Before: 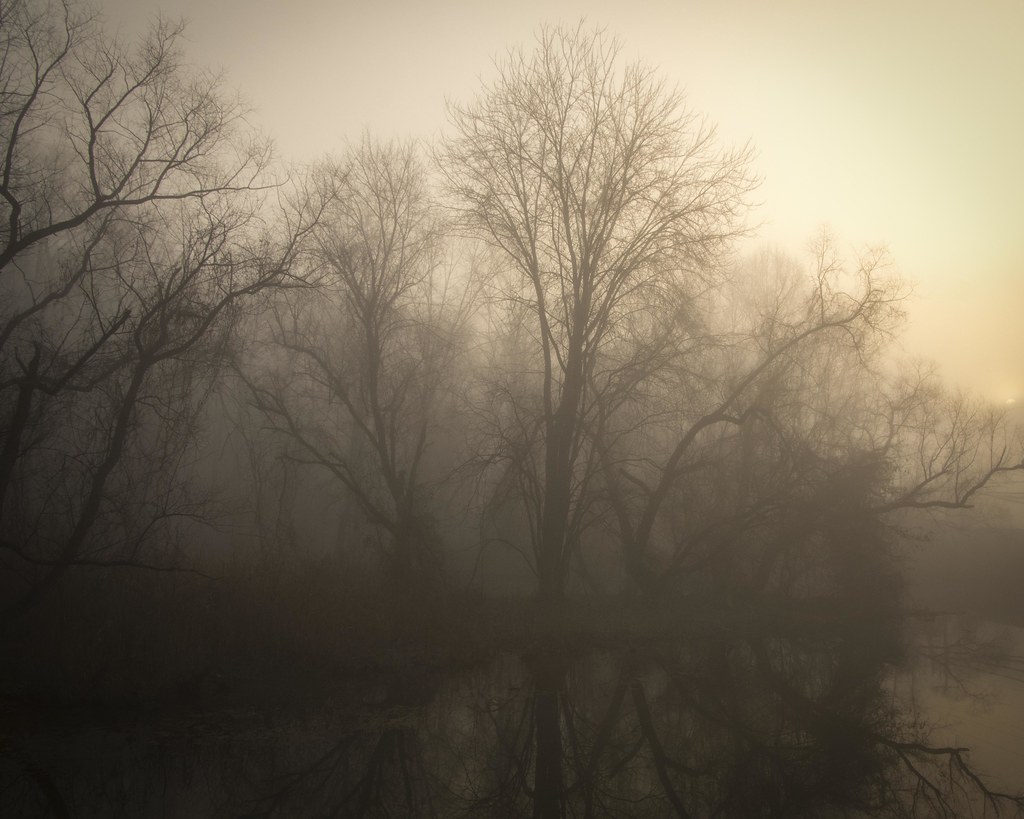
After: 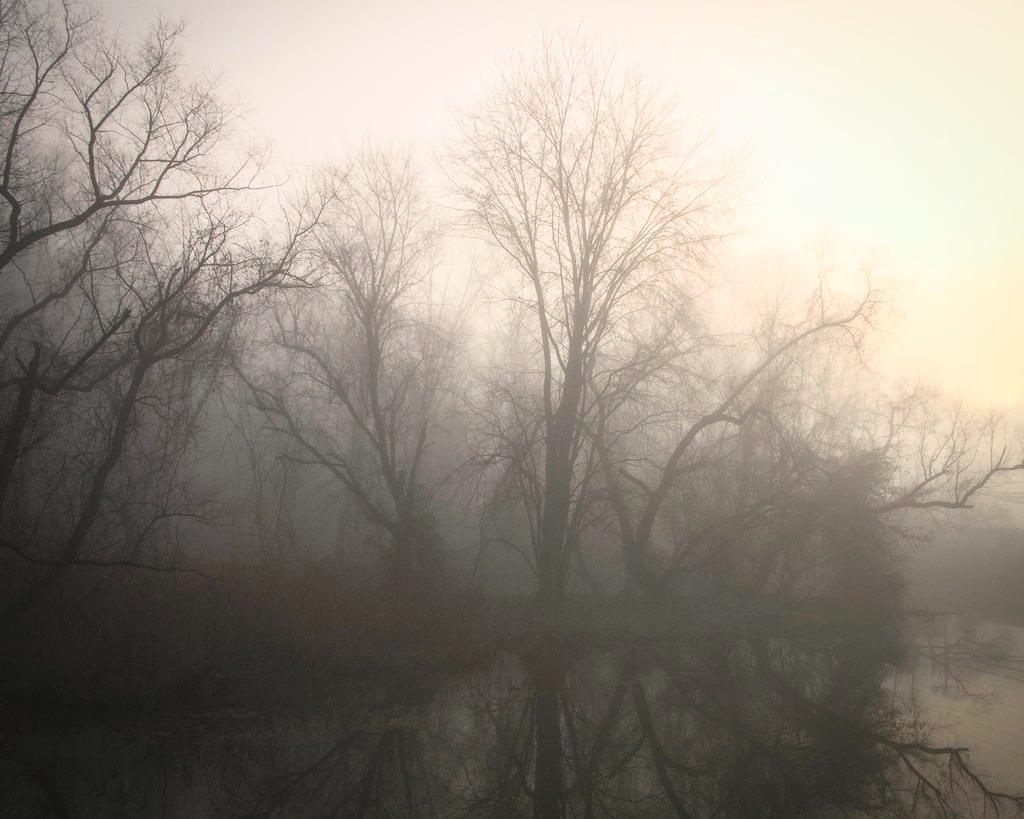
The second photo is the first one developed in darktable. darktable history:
contrast brightness saturation: contrast 0.39, brightness 0.53
color calibration: illuminant F (fluorescent), F source F9 (Cool White Deluxe 4150 K) – high CRI, x 0.374, y 0.373, temperature 4158.34 K
white balance: emerald 1
graduated density: density 0.38 EV, hardness 21%, rotation -6.11°, saturation 32%
